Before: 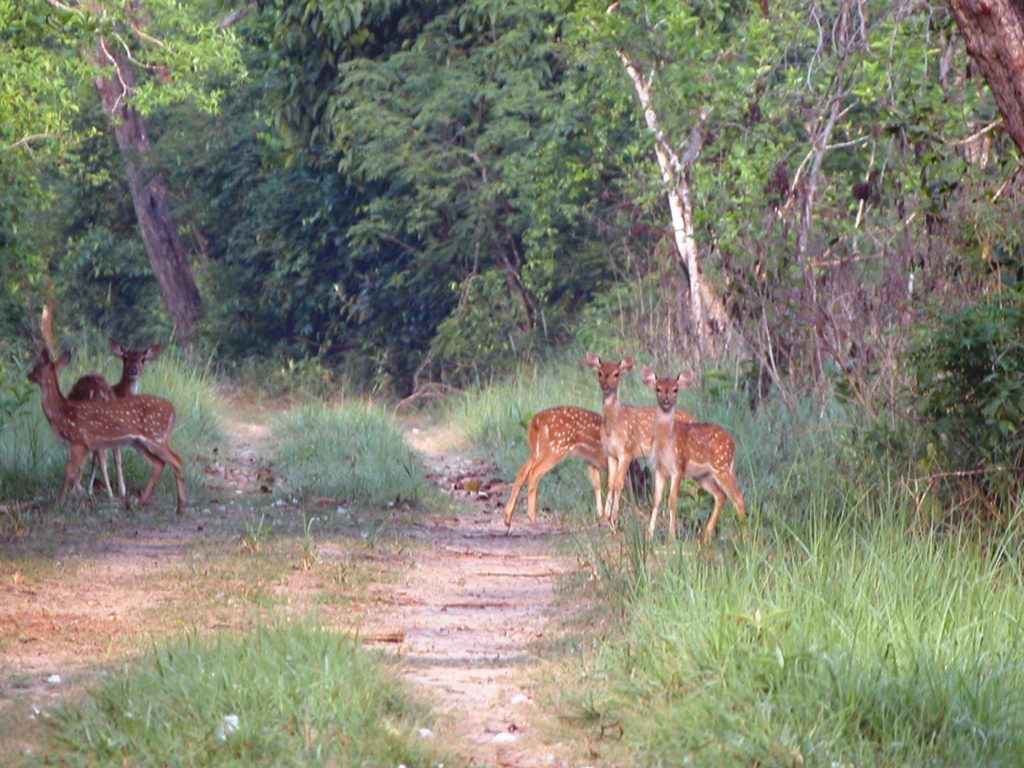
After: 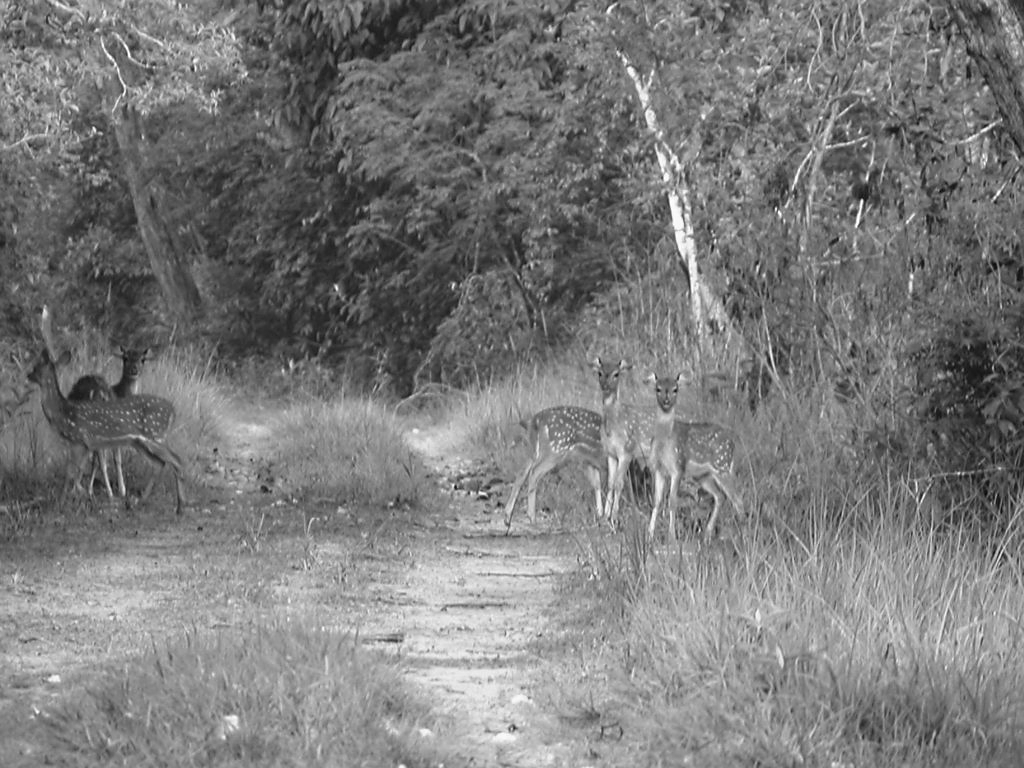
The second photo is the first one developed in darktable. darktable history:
color calibration: output gray [0.267, 0.423, 0.261, 0], illuminant same as pipeline (D50), adaptation none (bypass)
sharpen: radius 1.458, amount 0.398, threshold 1.271
